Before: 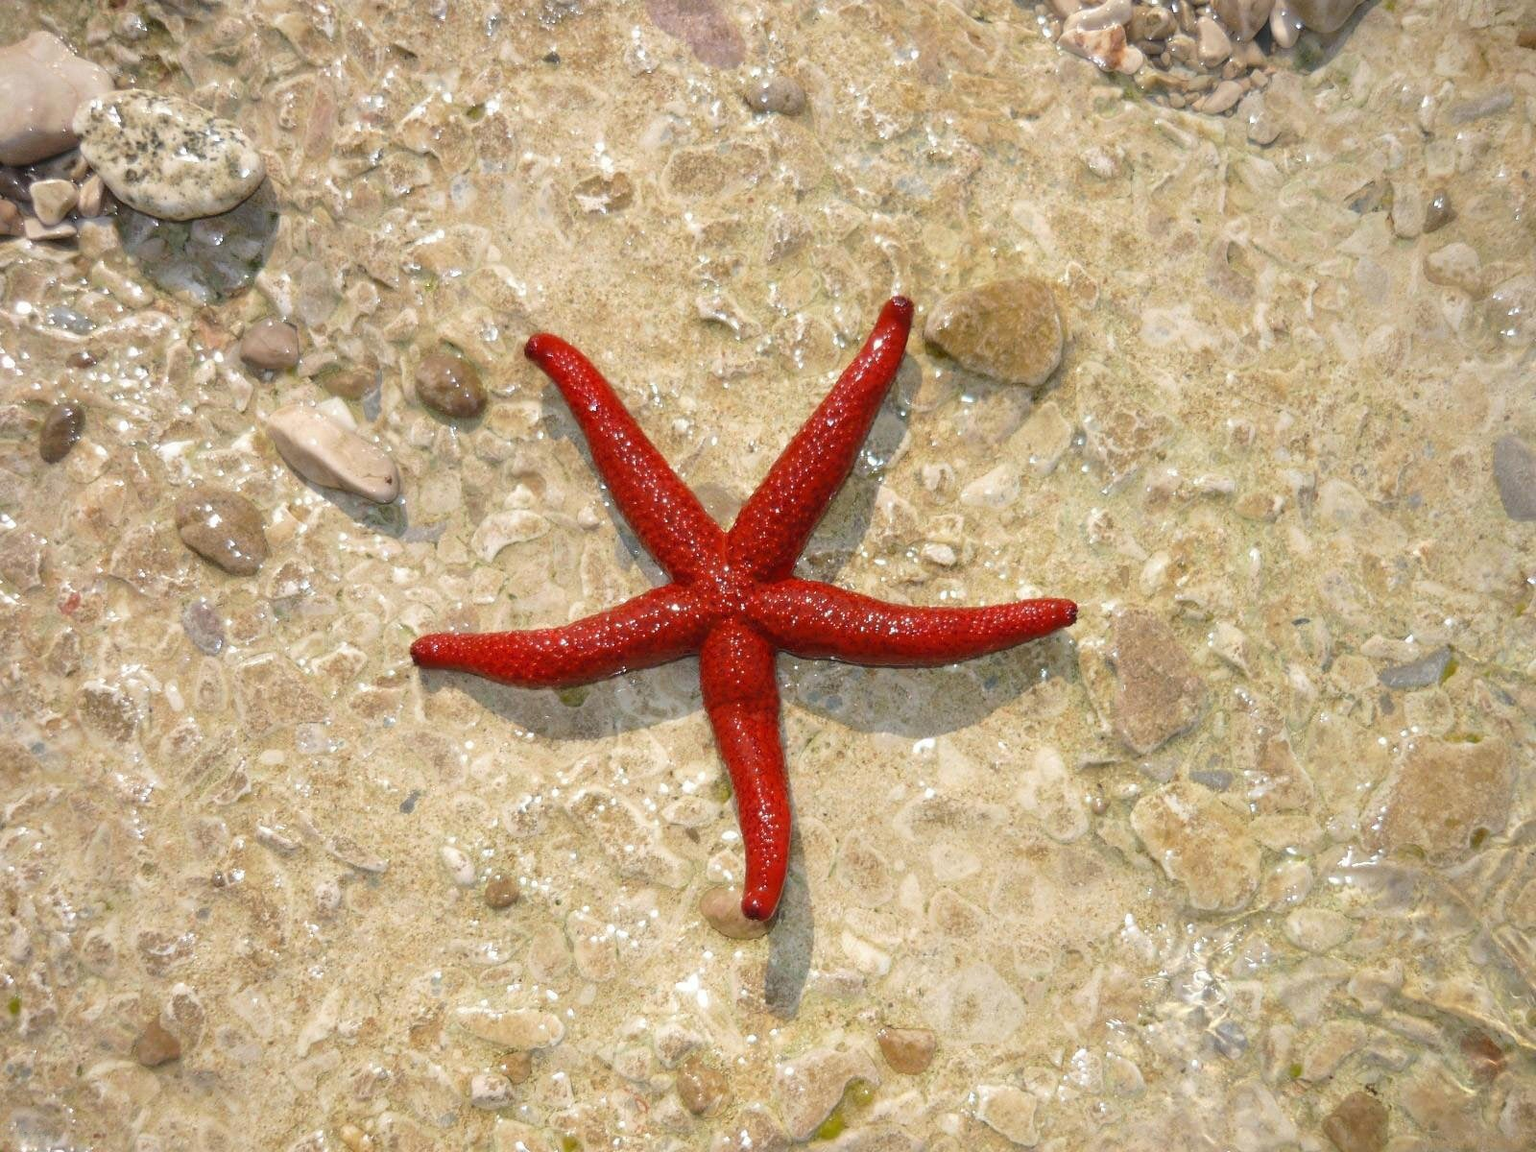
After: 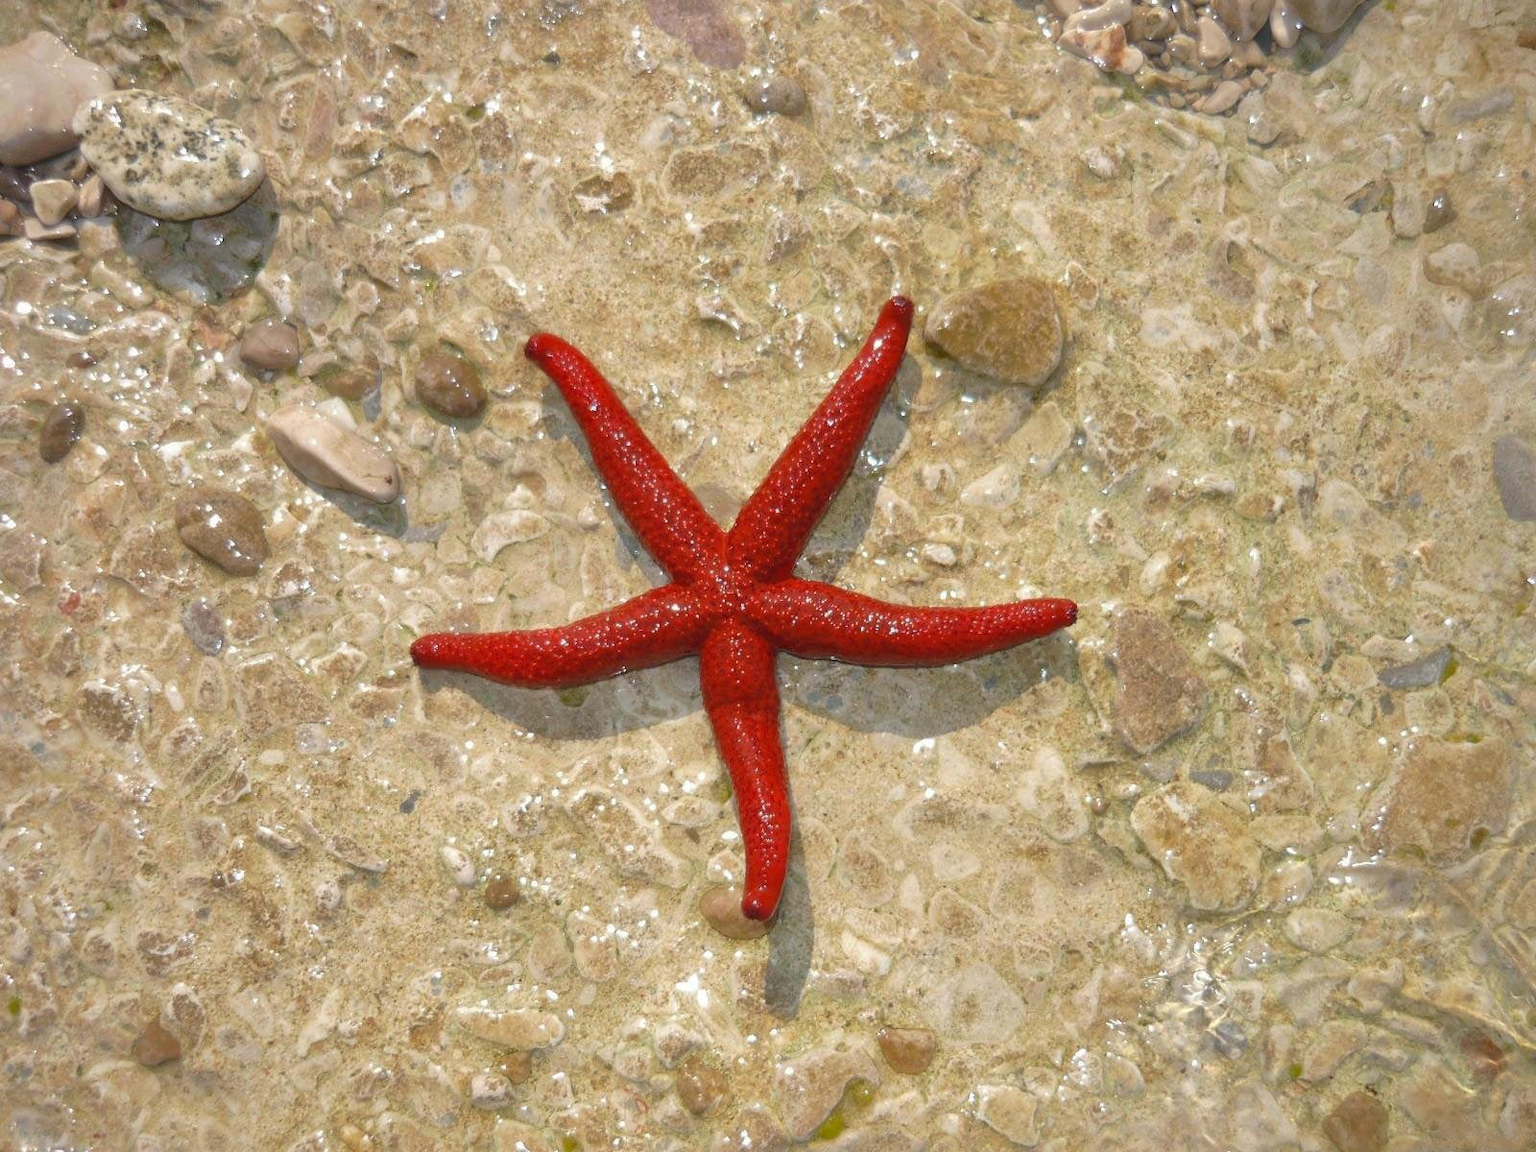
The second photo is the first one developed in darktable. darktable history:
exposure: compensate highlight preservation false
shadows and highlights: highlights color adjustment 49.69%
